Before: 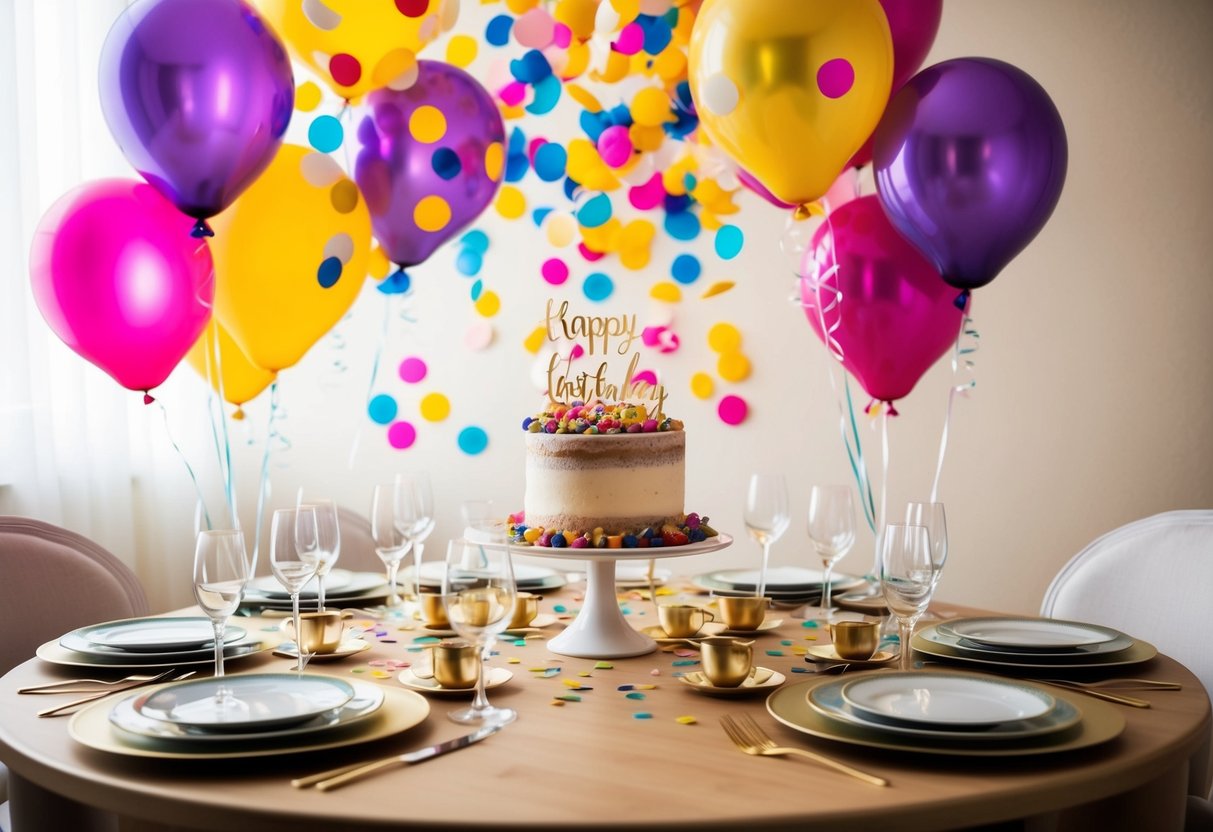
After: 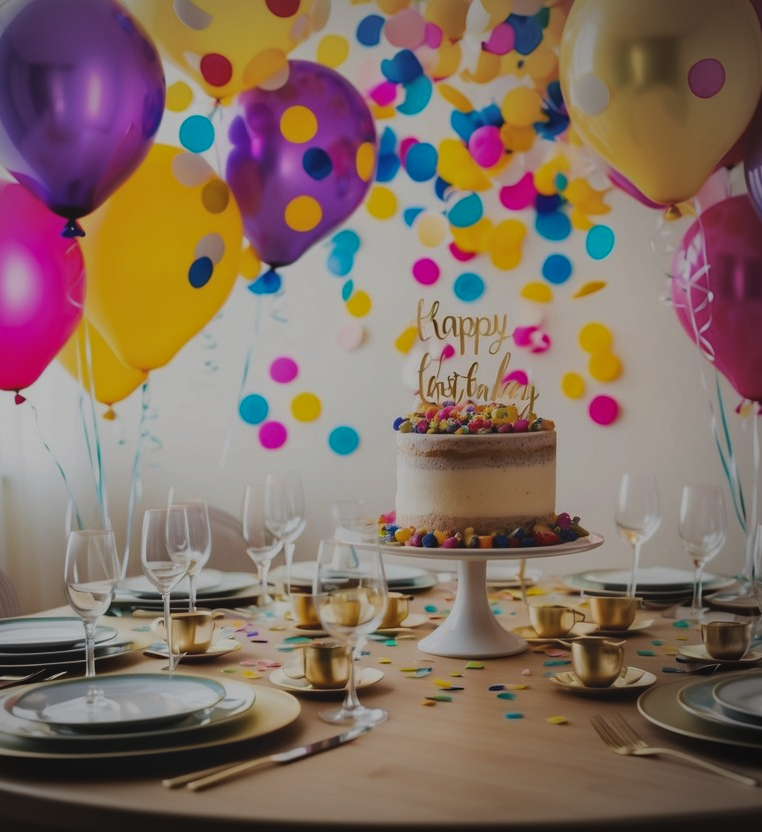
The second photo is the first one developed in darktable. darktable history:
haze removal: compatibility mode true, adaptive false
exposure: black level correction -0.016, exposure -1.018 EV, compensate highlight preservation false
vignetting: center (-0.15, 0.013)
crop: left 10.644%, right 26.528%
